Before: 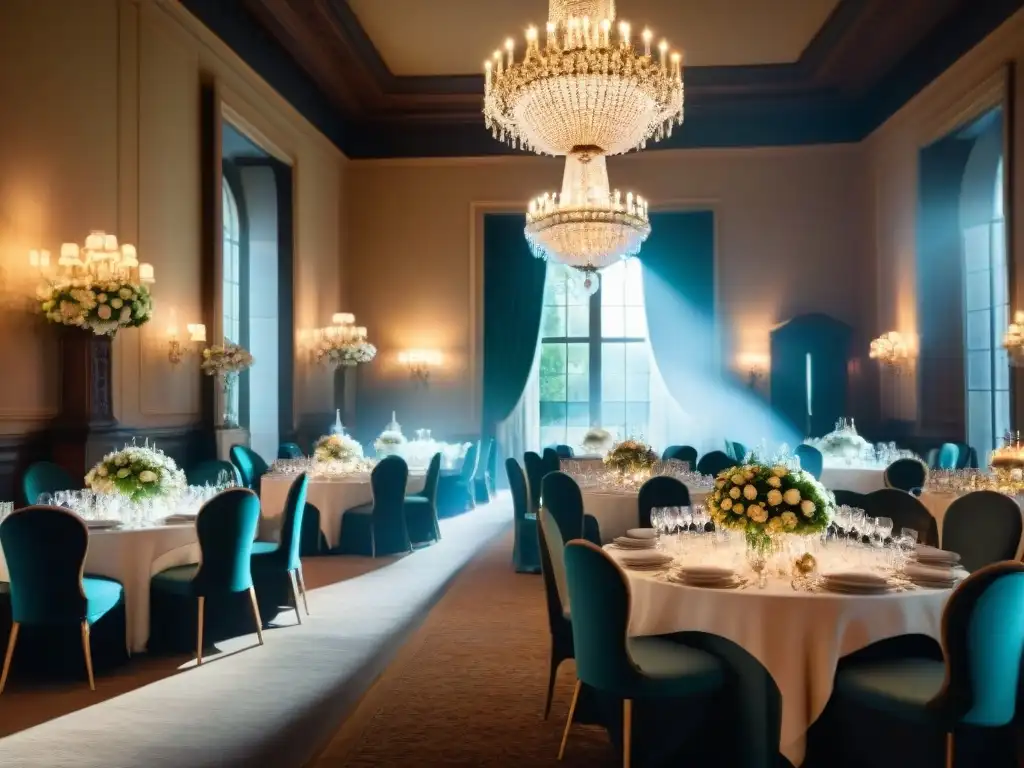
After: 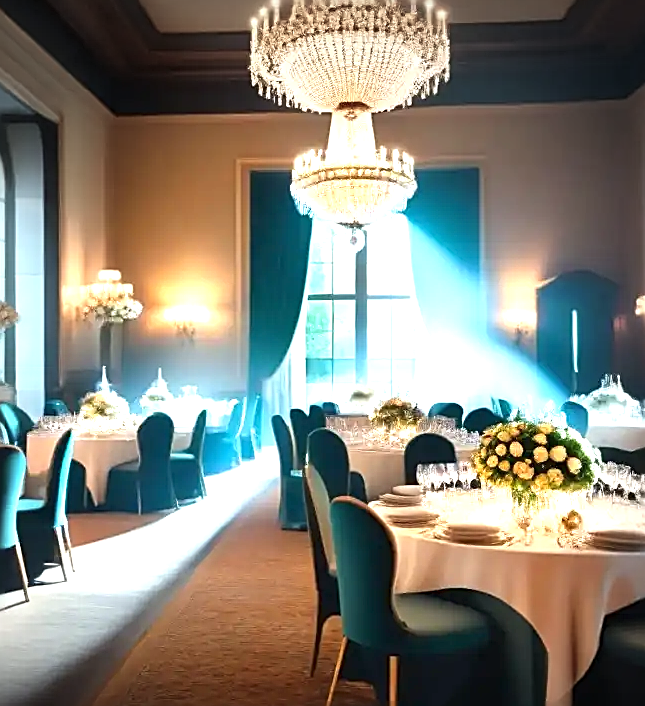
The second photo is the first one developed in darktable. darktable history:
crop and rotate: left 22.868%, top 5.643%, right 14.074%, bottom 2.31%
exposure: black level correction 0, exposure 1.096 EV, compensate highlight preservation false
sharpen: amount 0.753
vignetting: brightness -0.575, center (-0.028, 0.245), automatic ratio true
